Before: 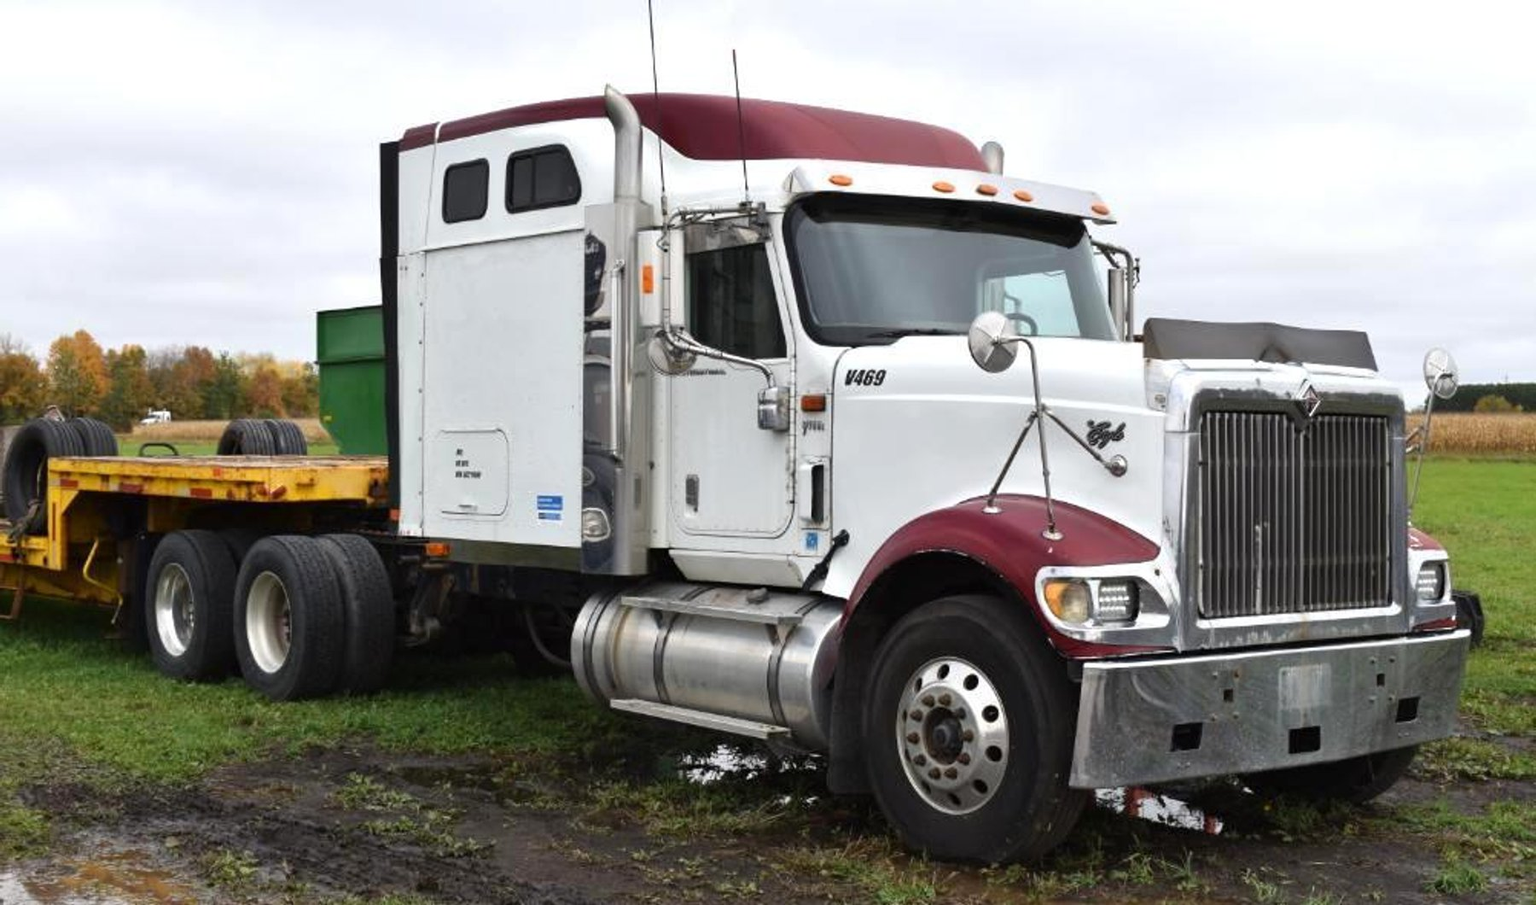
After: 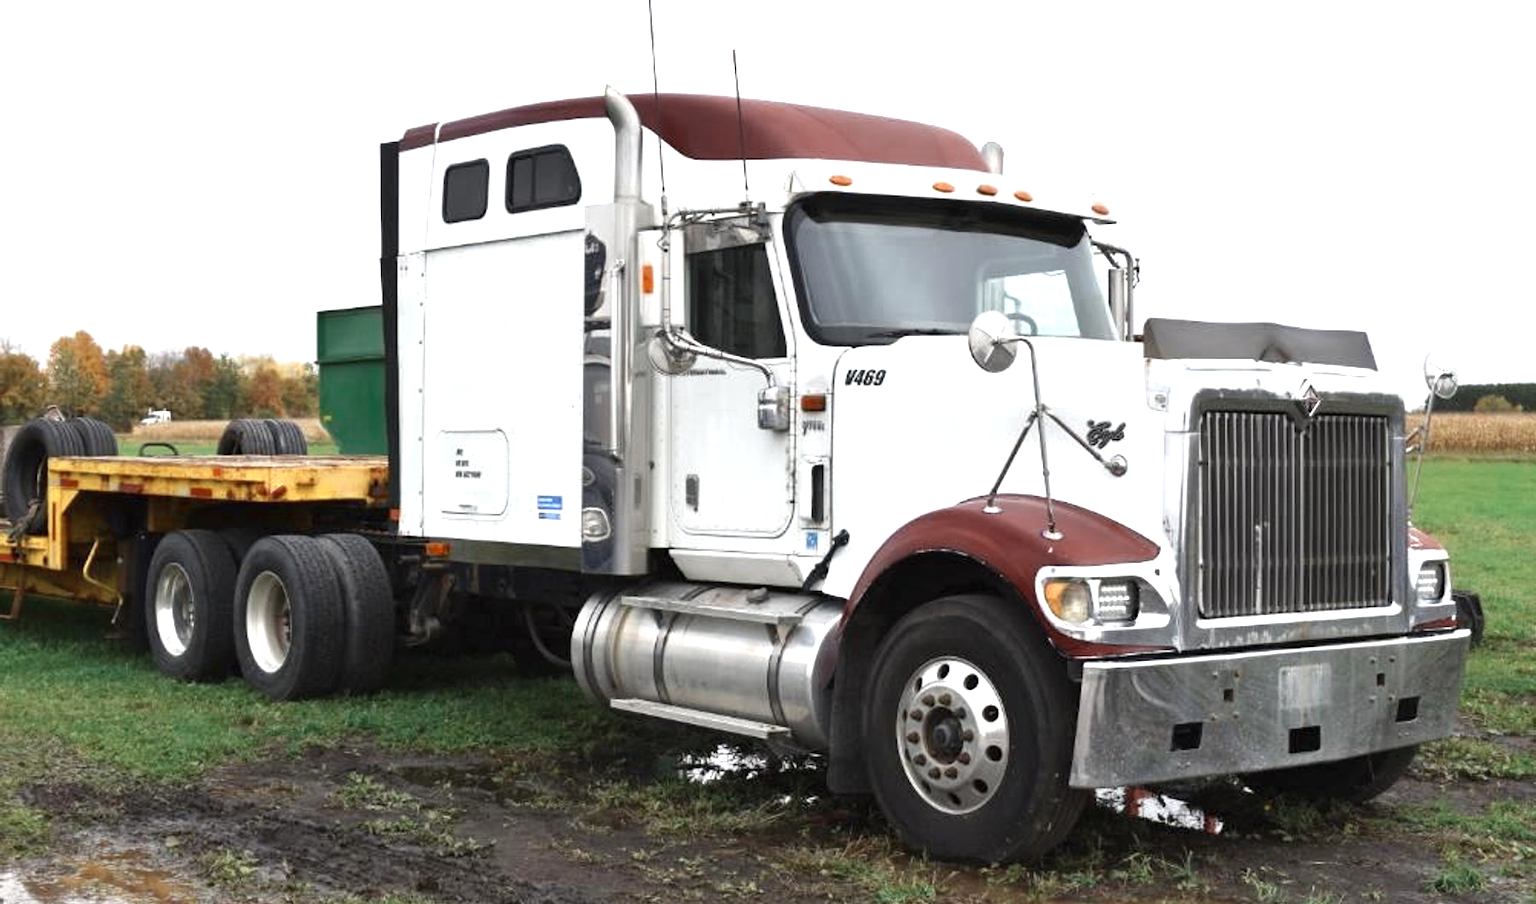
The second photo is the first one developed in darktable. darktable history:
exposure: exposure 0.638 EV, compensate highlight preservation false
color zones: curves: ch0 [(0, 0.5) (0.125, 0.4) (0.25, 0.5) (0.375, 0.4) (0.5, 0.4) (0.625, 0.6) (0.75, 0.6) (0.875, 0.5)]; ch1 [(0, 0.35) (0.125, 0.45) (0.25, 0.35) (0.375, 0.35) (0.5, 0.35) (0.625, 0.35) (0.75, 0.45) (0.875, 0.35)]; ch2 [(0, 0.6) (0.125, 0.5) (0.25, 0.5) (0.375, 0.6) (0.5, 0.6) (0.625, 0.5) (0.75, 0.5) (0.875, 0.5)]
